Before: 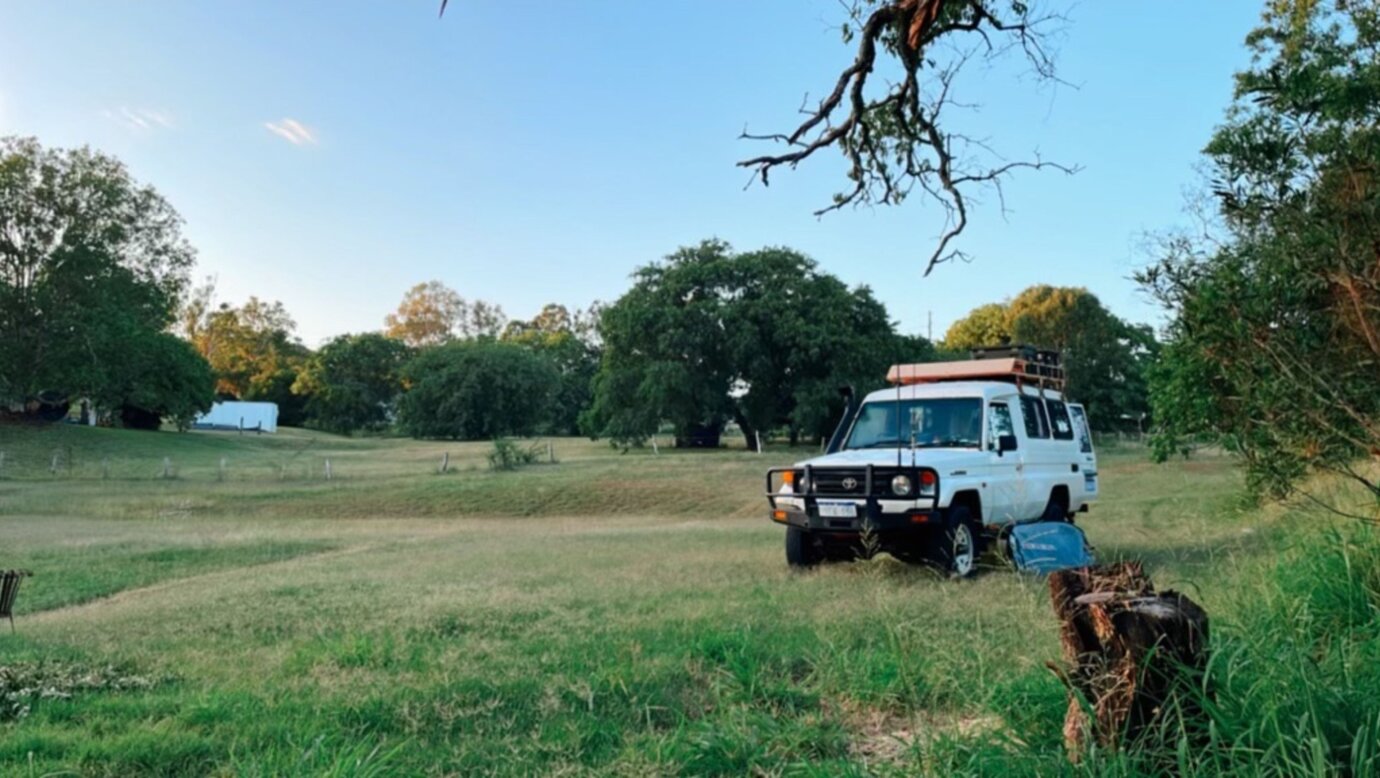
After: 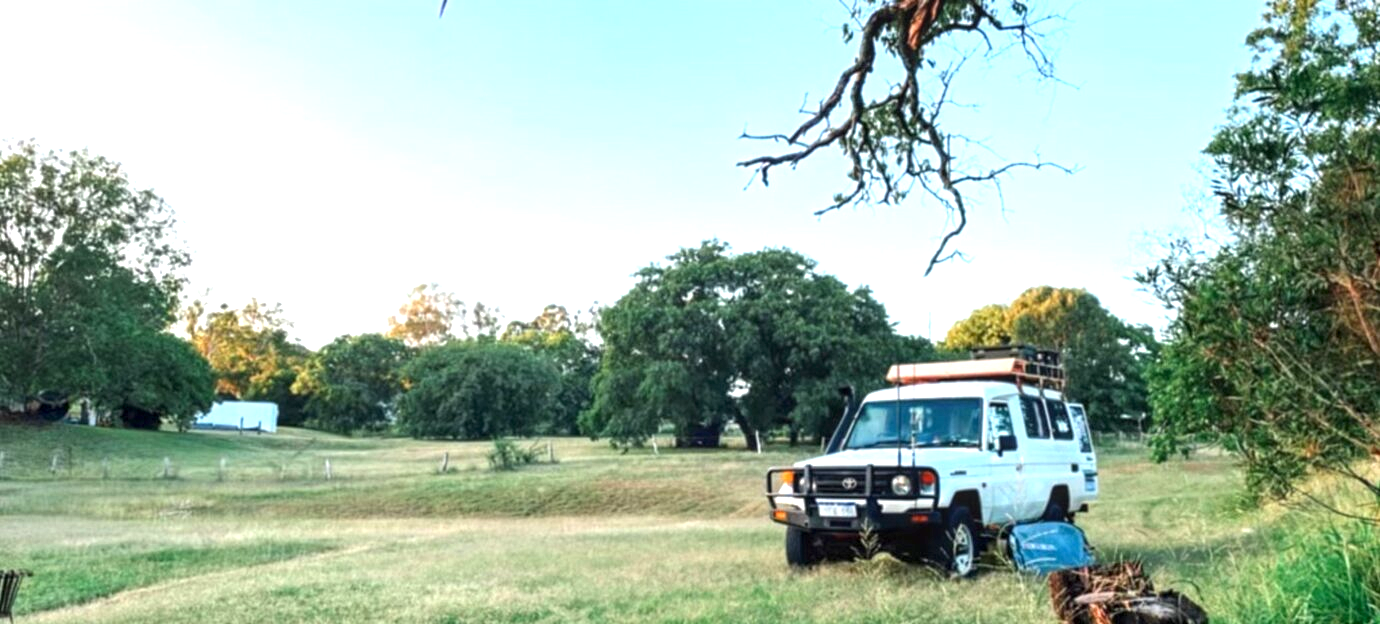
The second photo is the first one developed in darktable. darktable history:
crop: bottom 19.671%
exposure: black level correction 0, exposure 1.098 EV, compensate highlight preservation false
local contrast: detail 130%
